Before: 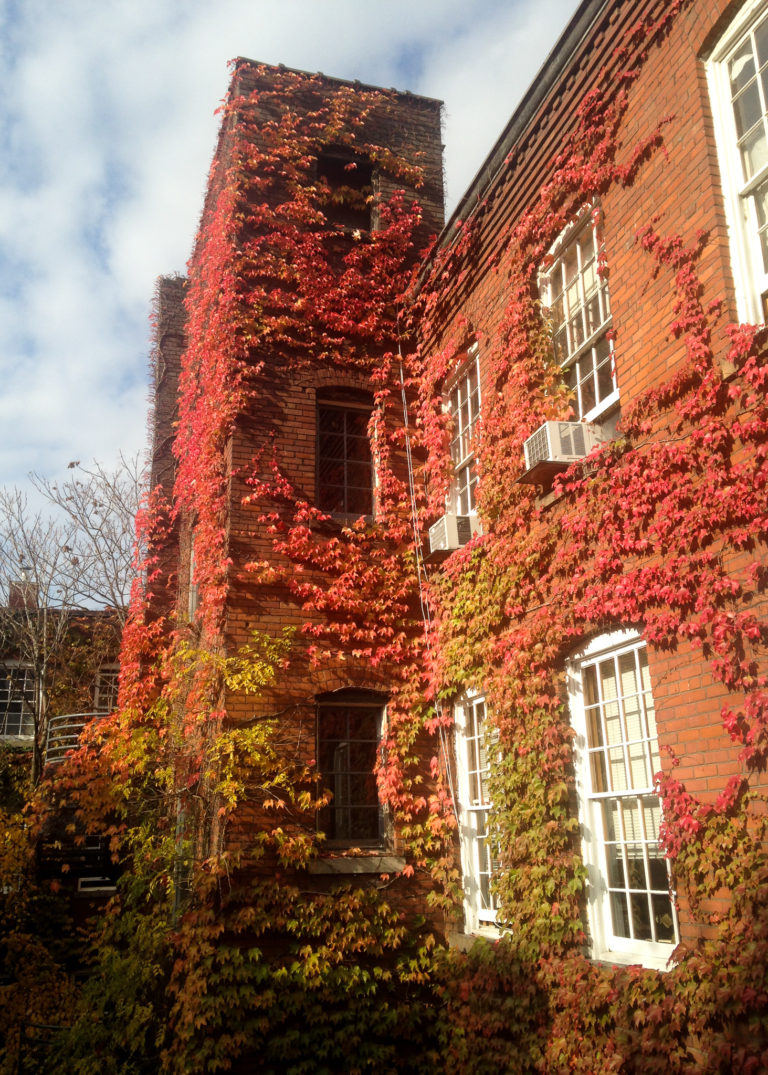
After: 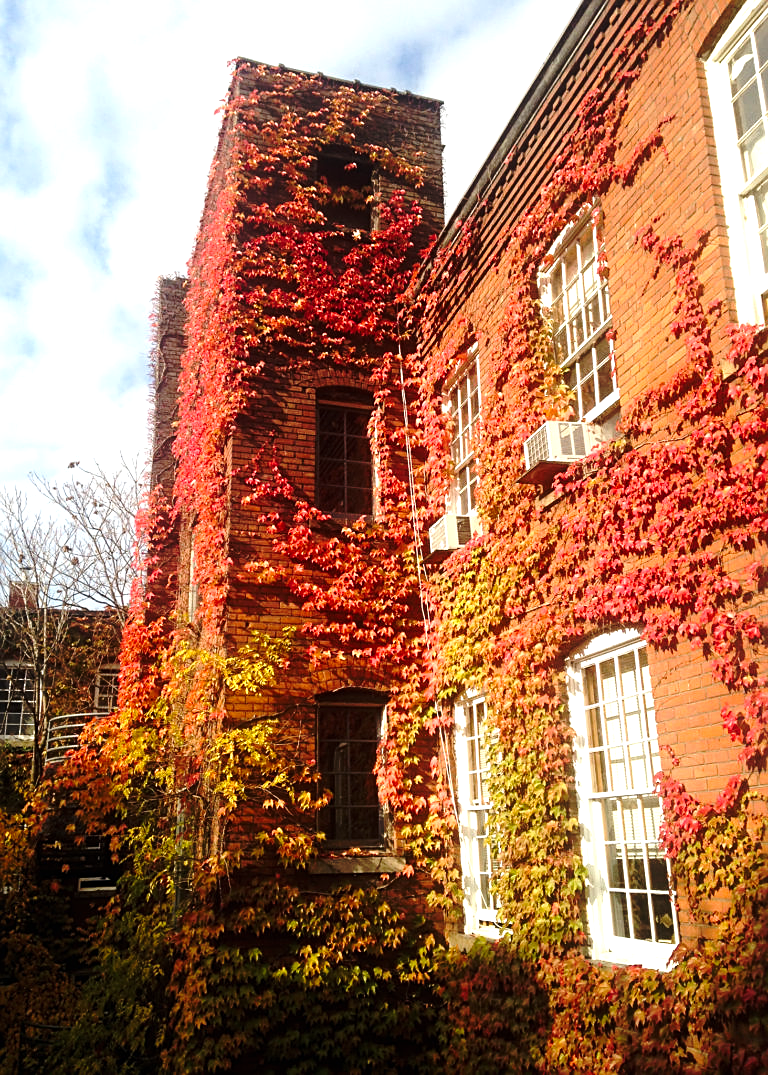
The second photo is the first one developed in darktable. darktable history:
base curve: curves: ch0 [(0, 0) (0.073, 0.04) (0.157, 0.139) (0.492, 0.492) (0.758, 0.758) (1, 1)], preserve colors none
exposure: black level correction 0, exposure 0.7 EV, compensate exposure bias true, compensate highlight preservation false
sharpen: on, module defaults
